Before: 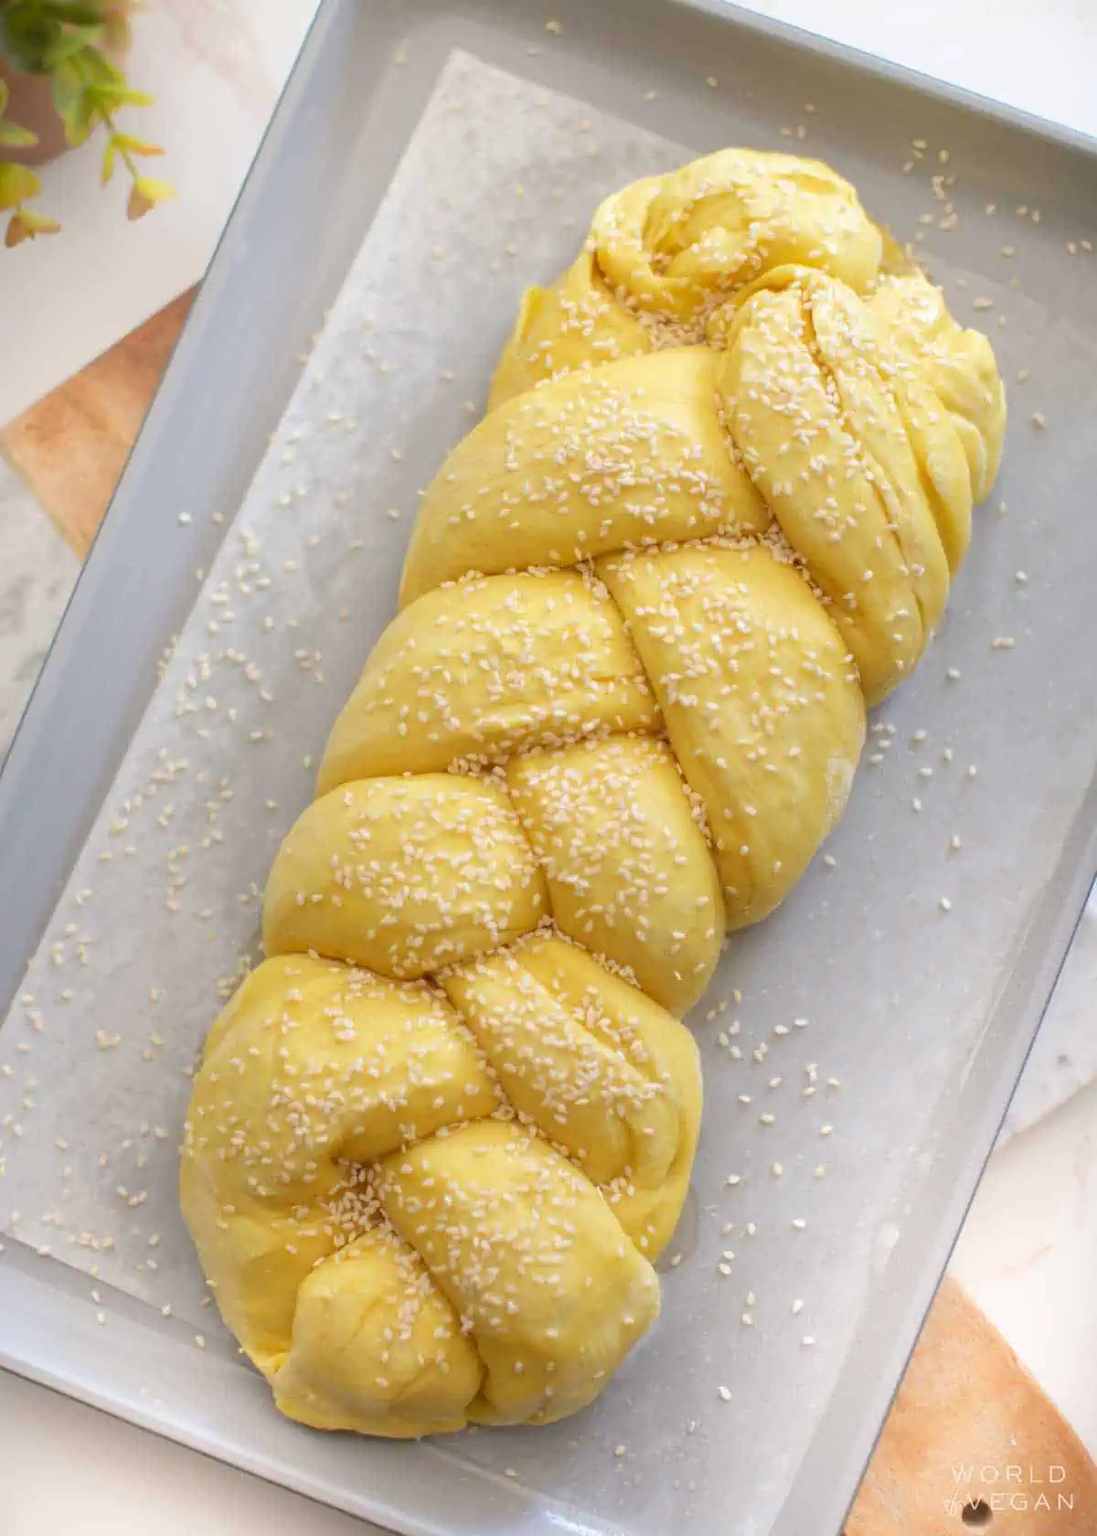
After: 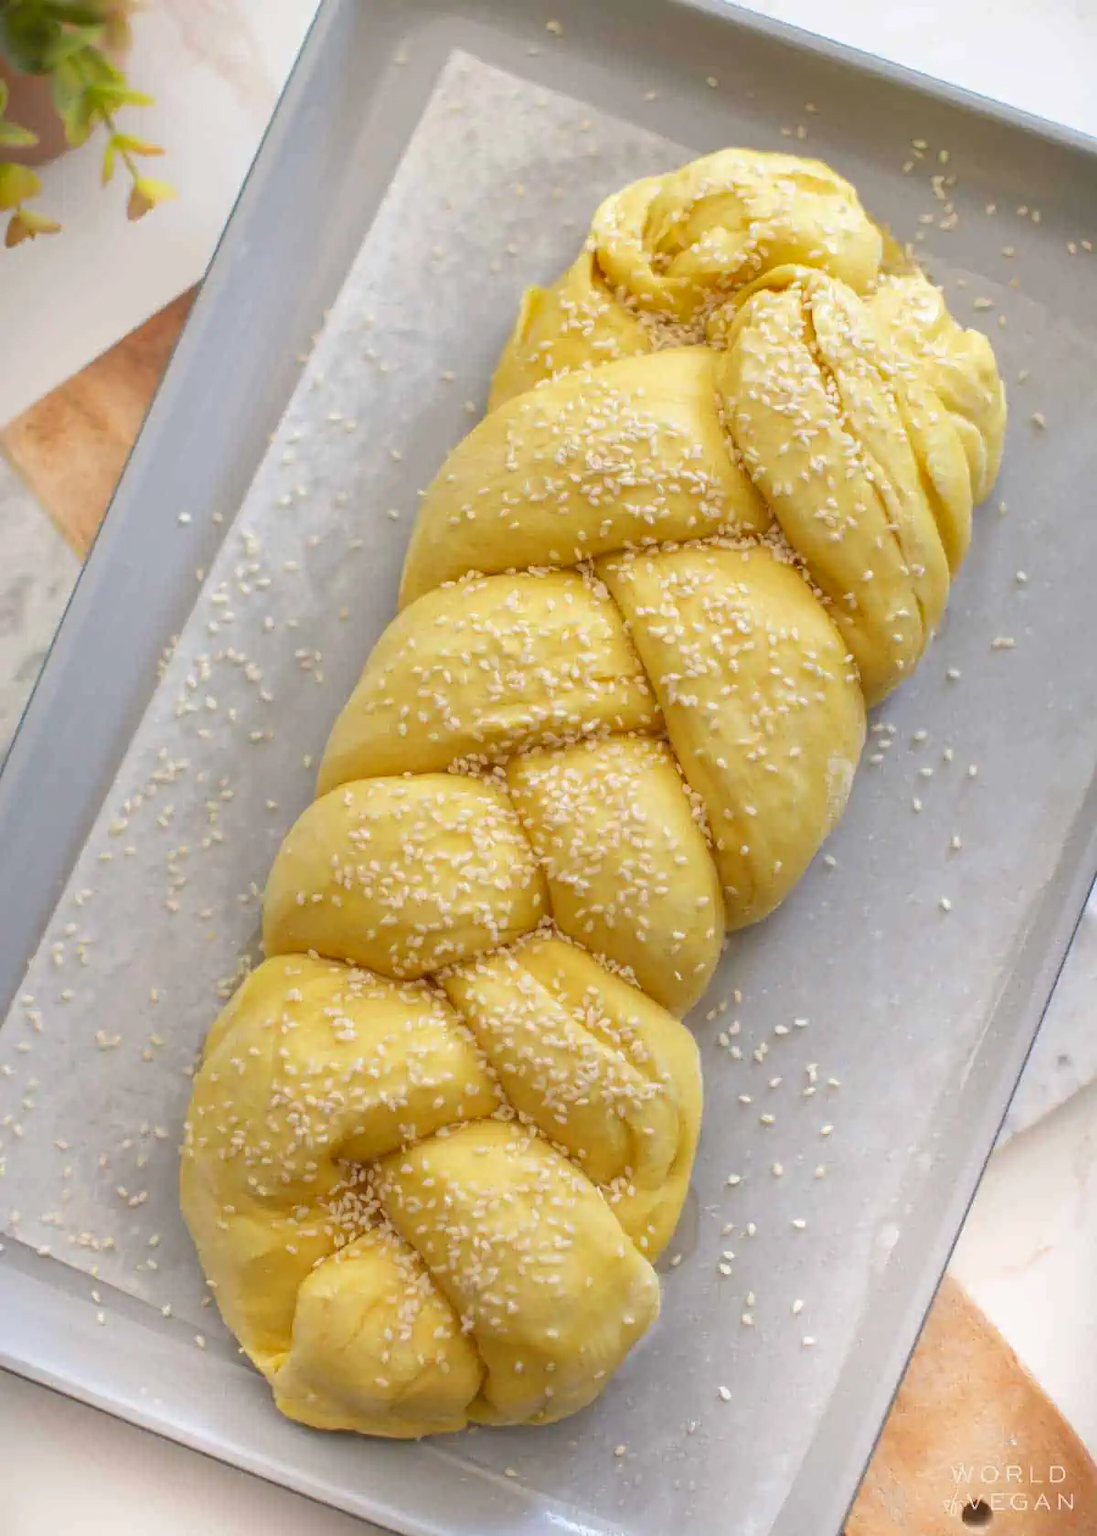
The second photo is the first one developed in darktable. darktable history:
shadows and highlights: shadows 34.99, highlights -35.14, soften with gaussian
